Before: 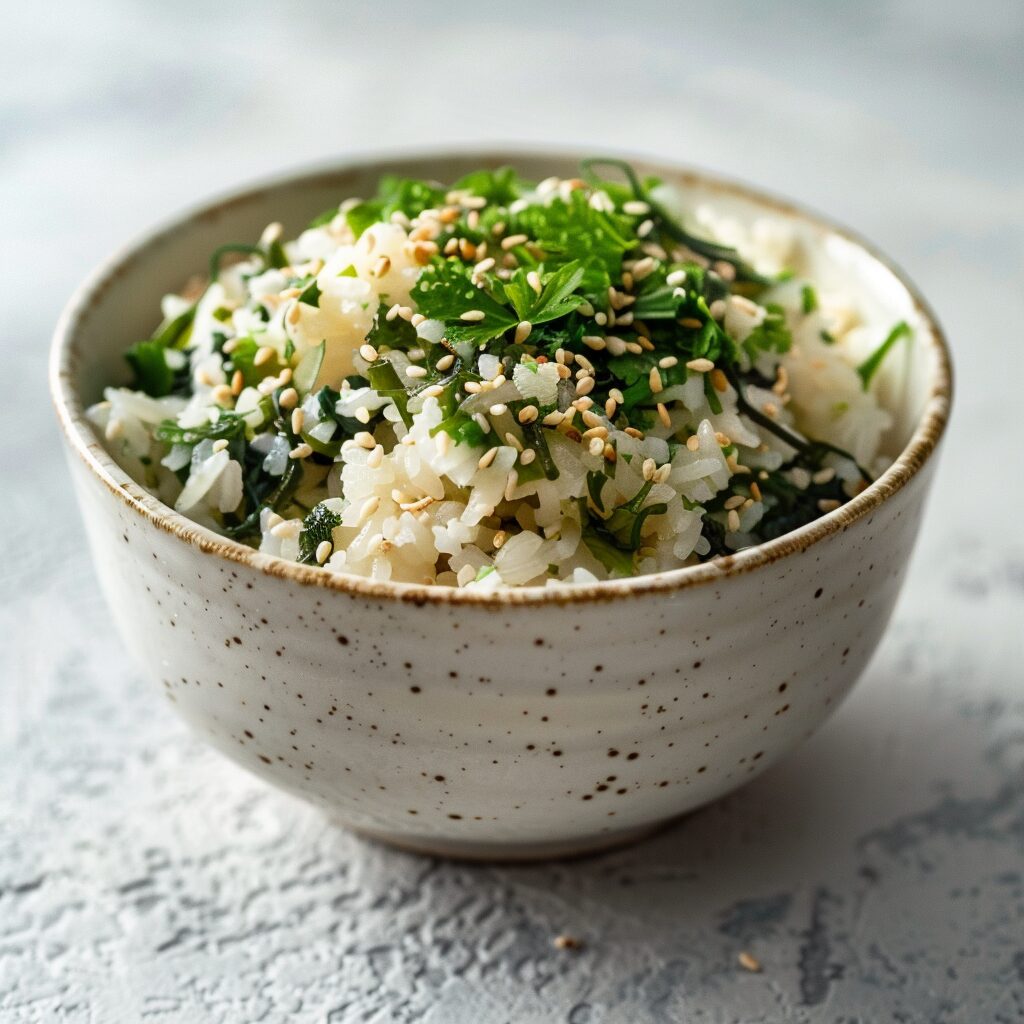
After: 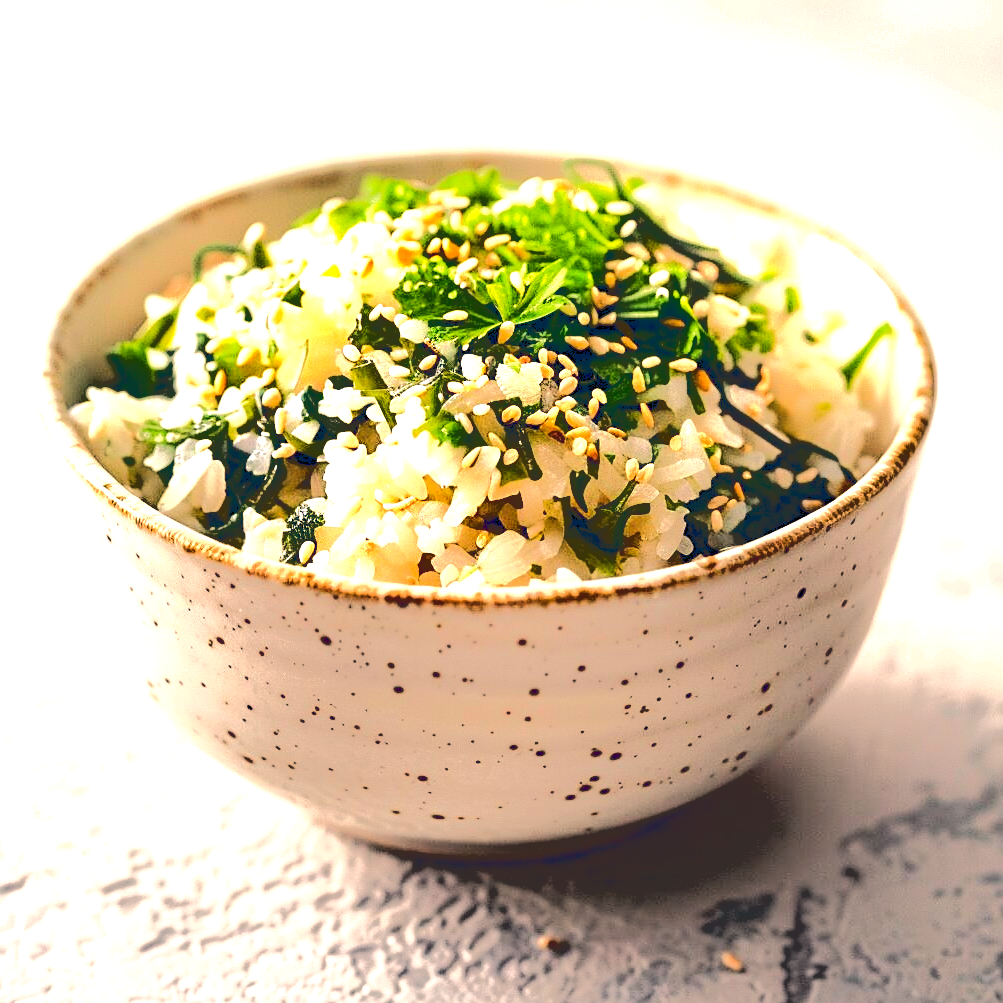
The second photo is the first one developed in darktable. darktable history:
sharpen: on, module defaults
base curve: curves: ch0 [(0.065, 0.026) (0.236, 0.358) (0.53, 0.546) (0.777, 0.841) (0.924, 0.992)], preserve colors average RGB
exposure: black level correction 0, exposure 1.1 EV, compensate exposure bias true, compensate highlight preservation false
graduated density: rotation -180°, offset 27.42
color balance rgb: shadows lift › hue 87.51°, highlights gain › chroma 1.35%, highlights gain › hue 55.1°, global offset › chroma 0.13%, global offset › hue 253.66°, perceptual saturation grading › global saturation 16.38%
tone equalizer: on, module defaults
crop: left 1.743%, right 0.268%, bottom 2.011%
white balance: red 1.127, blue 0.943
